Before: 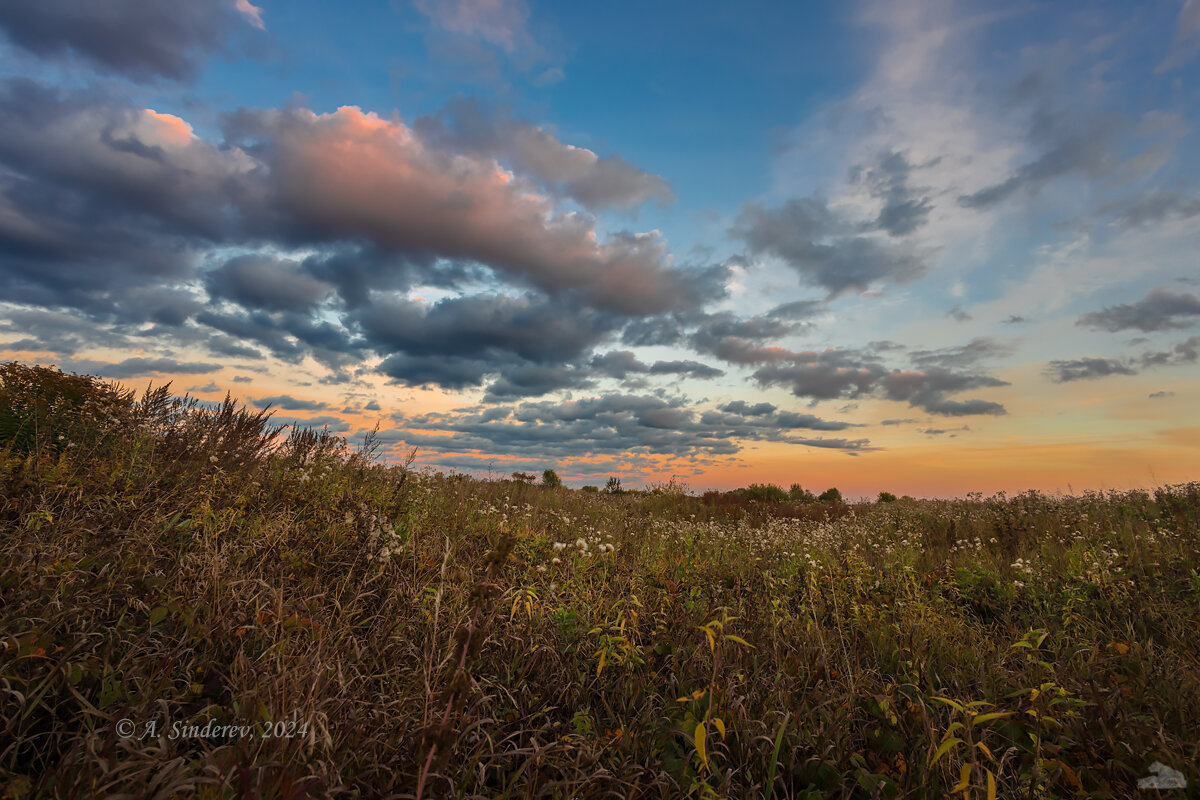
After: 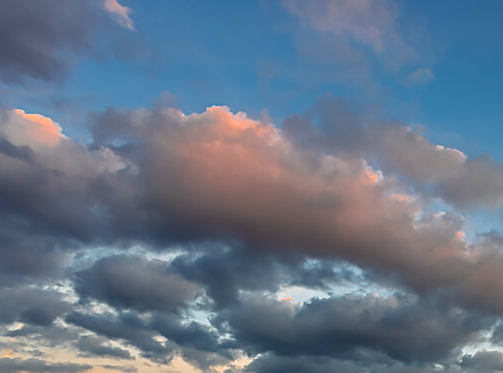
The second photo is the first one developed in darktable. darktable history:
crop and rotate: left 10.999%, top 0.087%, right 47.008%, bottom 53.238%
sharpen: on, module defaults
